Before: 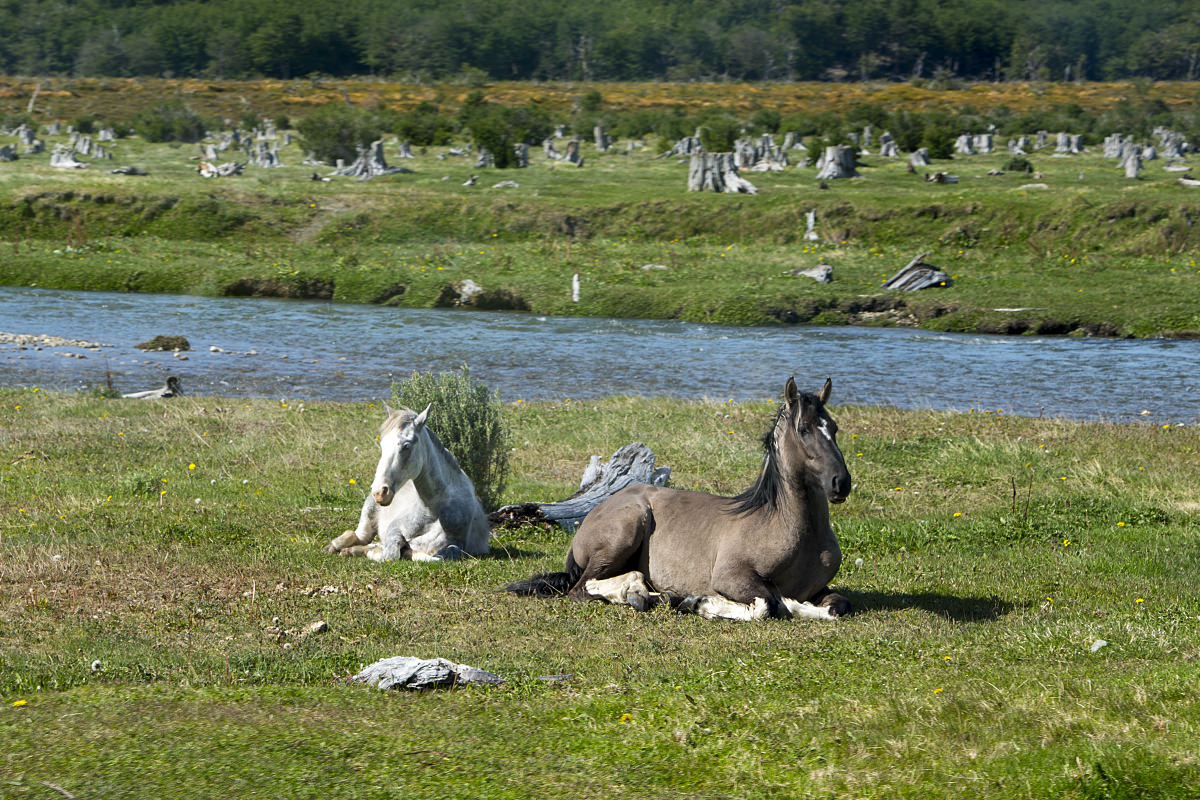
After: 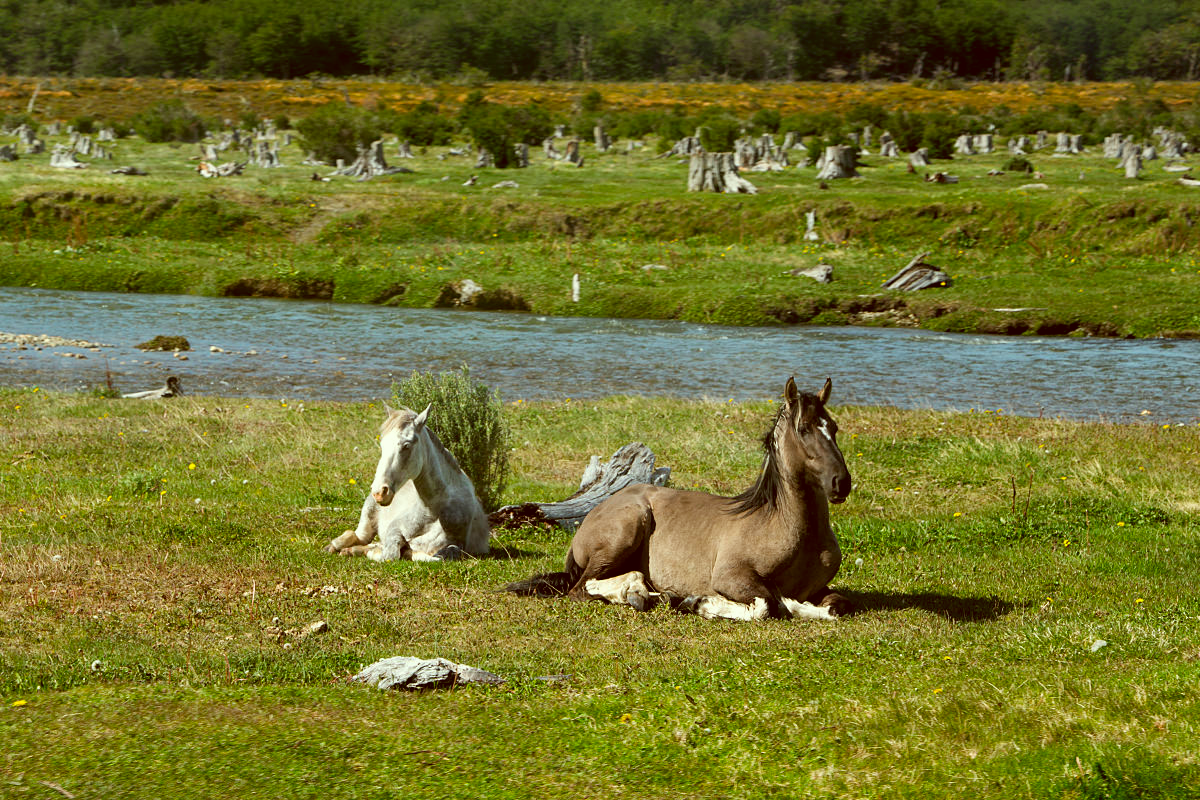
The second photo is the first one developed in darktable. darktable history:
color correction: highlights a* -5.99, highlights b* 9.6, shadows a* 10.09, shadows b* 23.42
